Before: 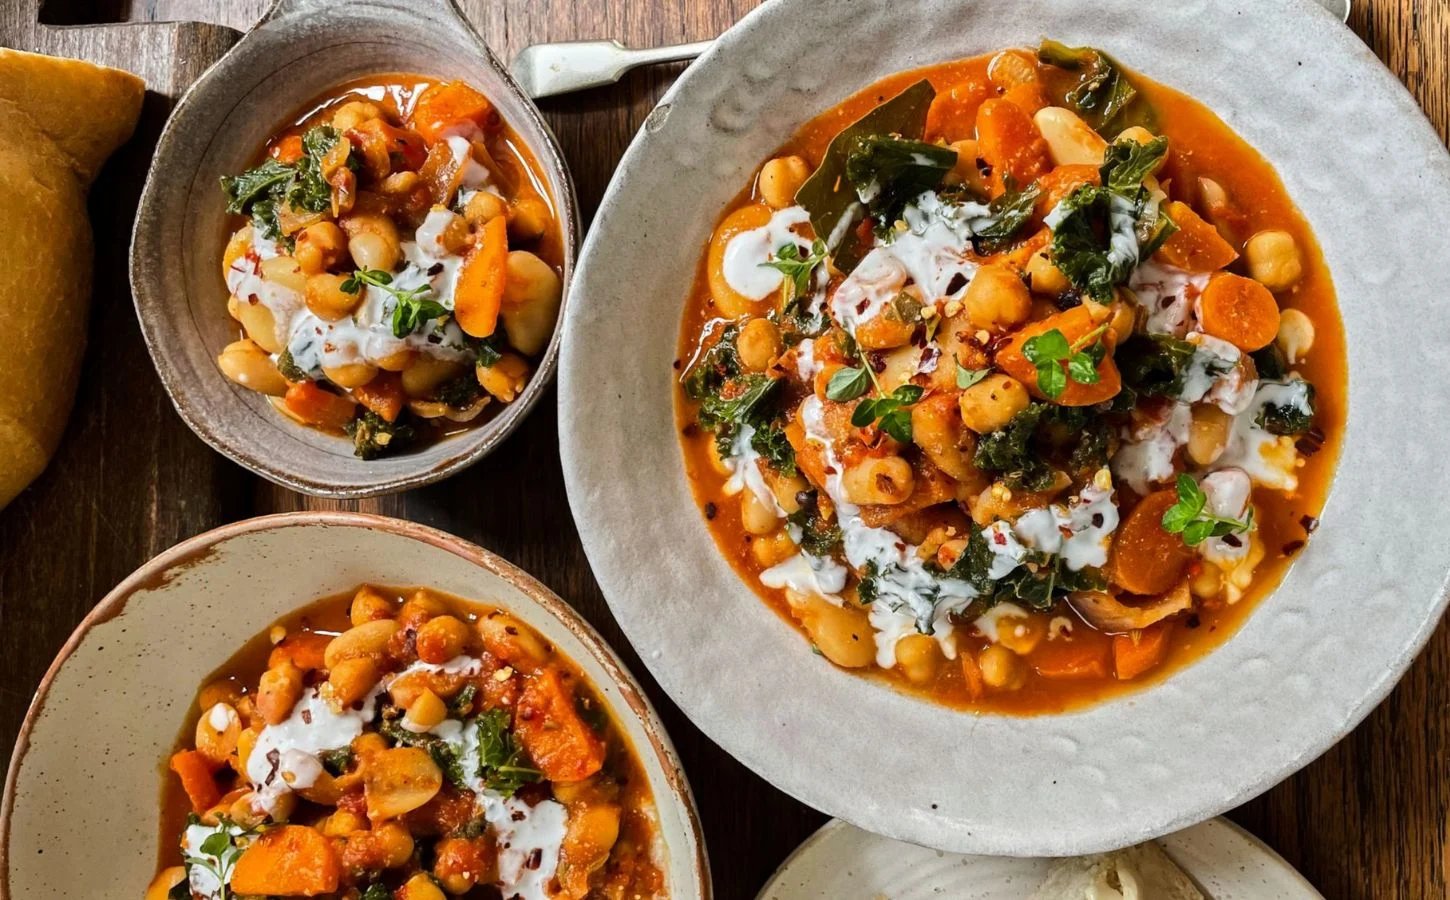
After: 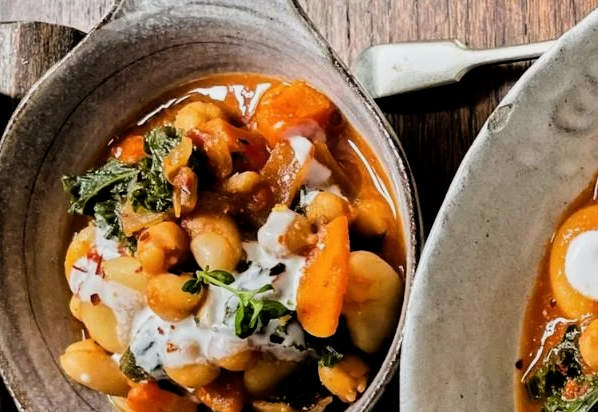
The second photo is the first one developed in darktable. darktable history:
filmic rgb: black relative exposure -5.03 EV, white relative exposure 3.2 EV, hardness 3.45, contrast 1.201, highlights saturation mix -30.52%
crop and rotate: left 10.936%, top 0.063%, right 47.772%, bottom 54.129%
